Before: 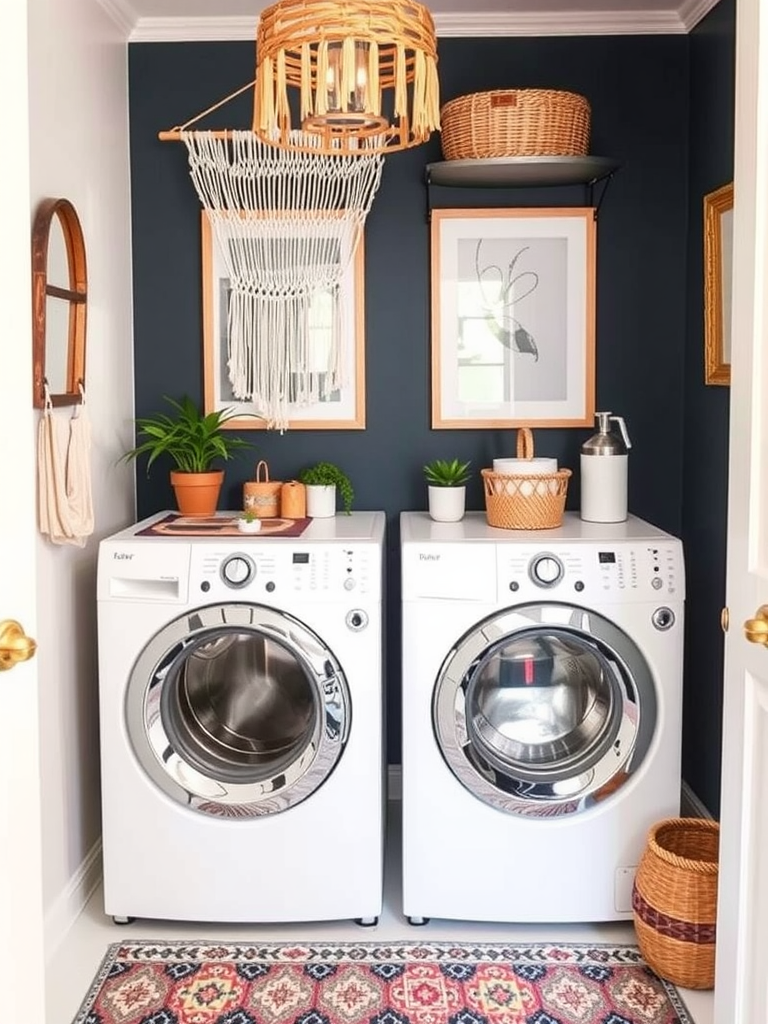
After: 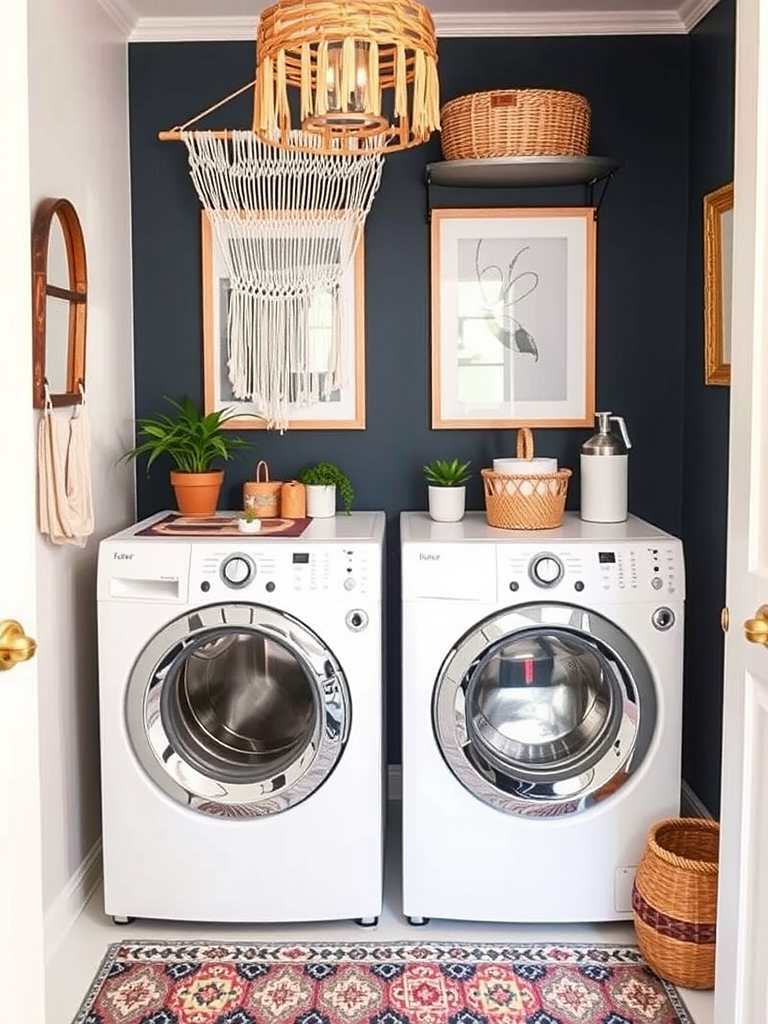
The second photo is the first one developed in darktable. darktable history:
shadows and highlights: shadows 29.53, highlights -30.29, low approximation 0.01, soften with gaussian
sharpen: amount 0.21
